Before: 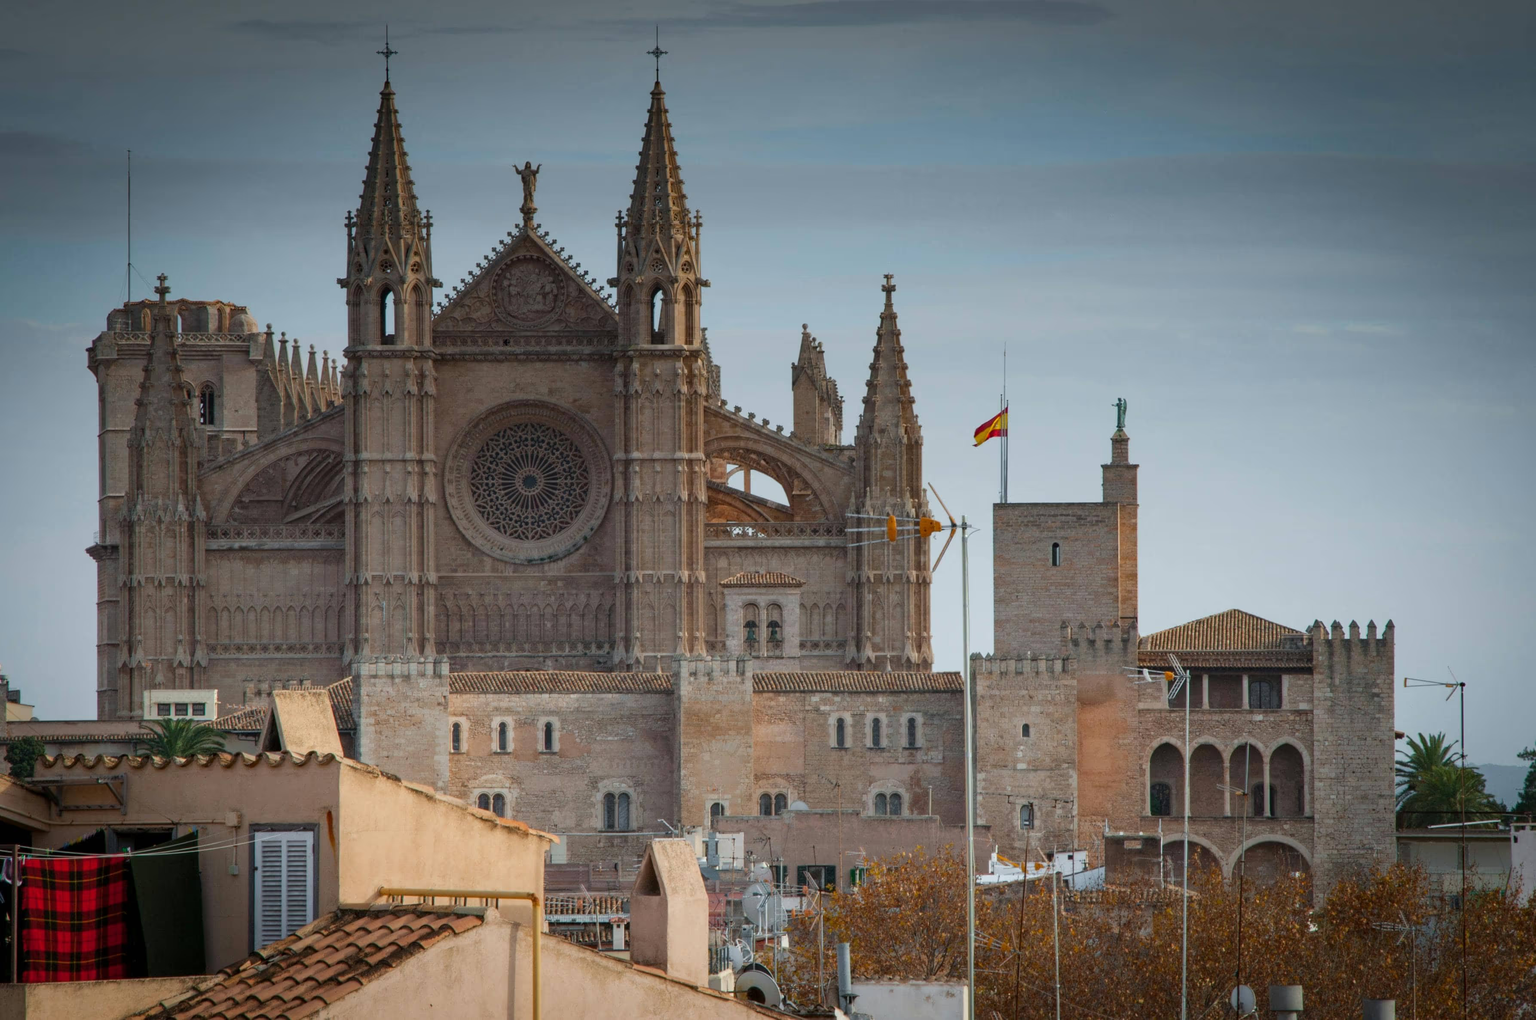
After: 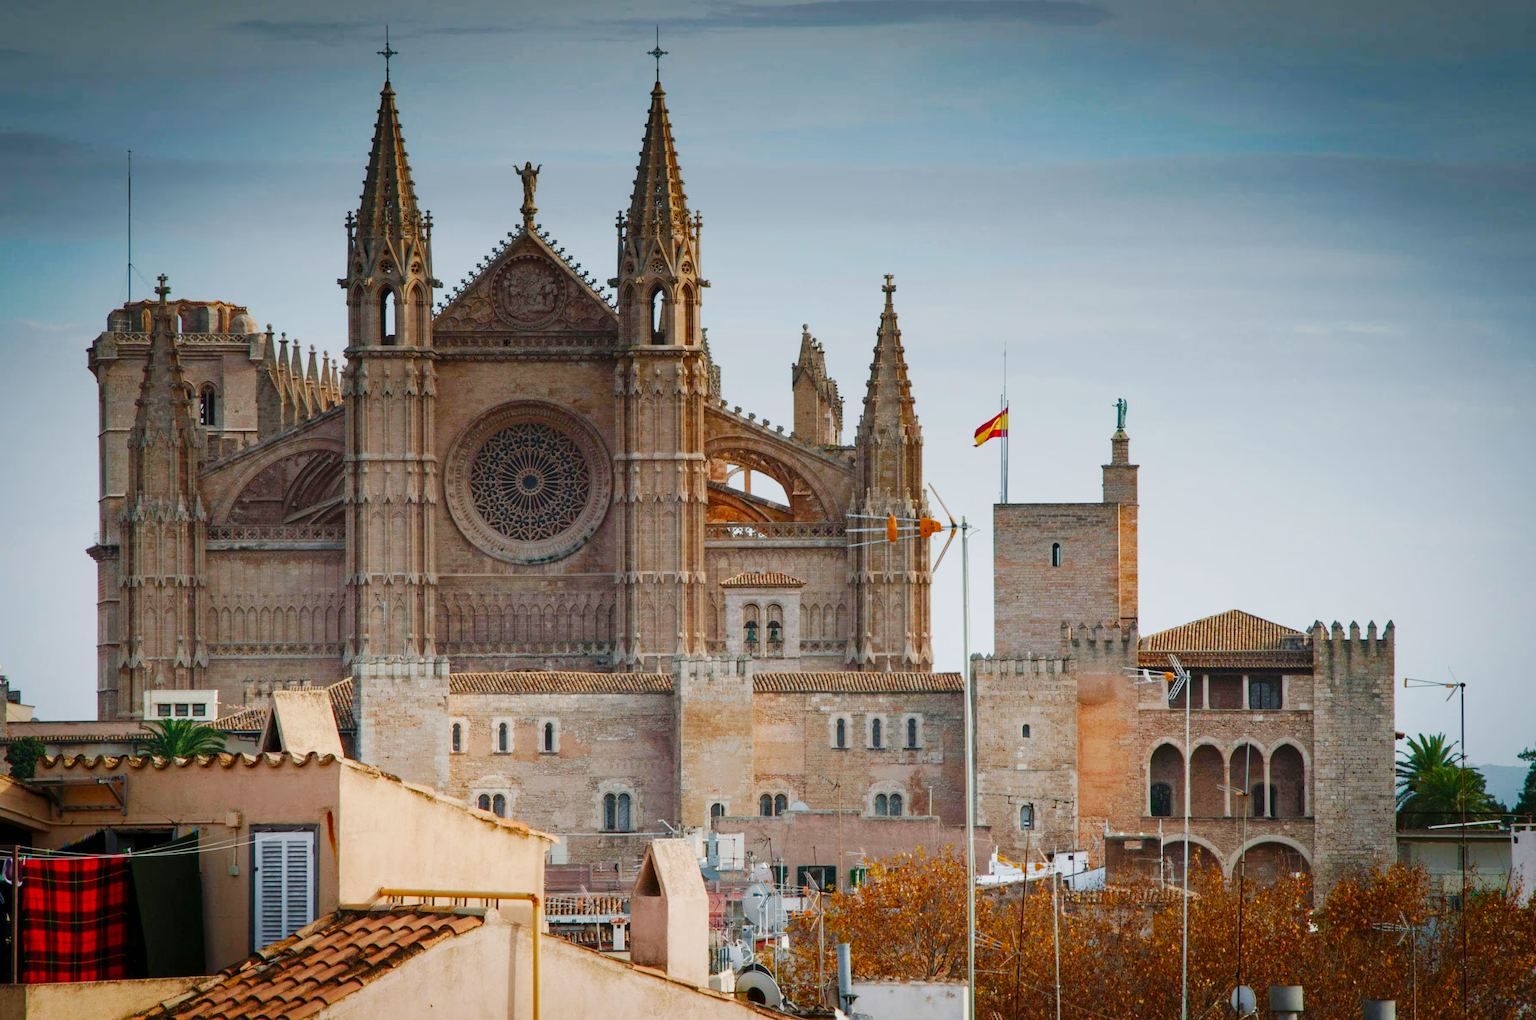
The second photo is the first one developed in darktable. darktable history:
color balance rgb: shadows lift › chroma 1%, shadows lift › hue 113°, highlights gain › chroma 0.2%, highlights gain › hue 333°, perceptual saturation grading › global saturation 20%, perceptual saturation grading › highlights -50%, perceptual saturation grading › shadows 25%, contrast -10%
base curve: curves: ch0 [(0, 0) (0.032, 0.025) (0.121, 0.166) (0.206, 0.329) (0.605, 0.79) (1, 1)], preserve colors none
